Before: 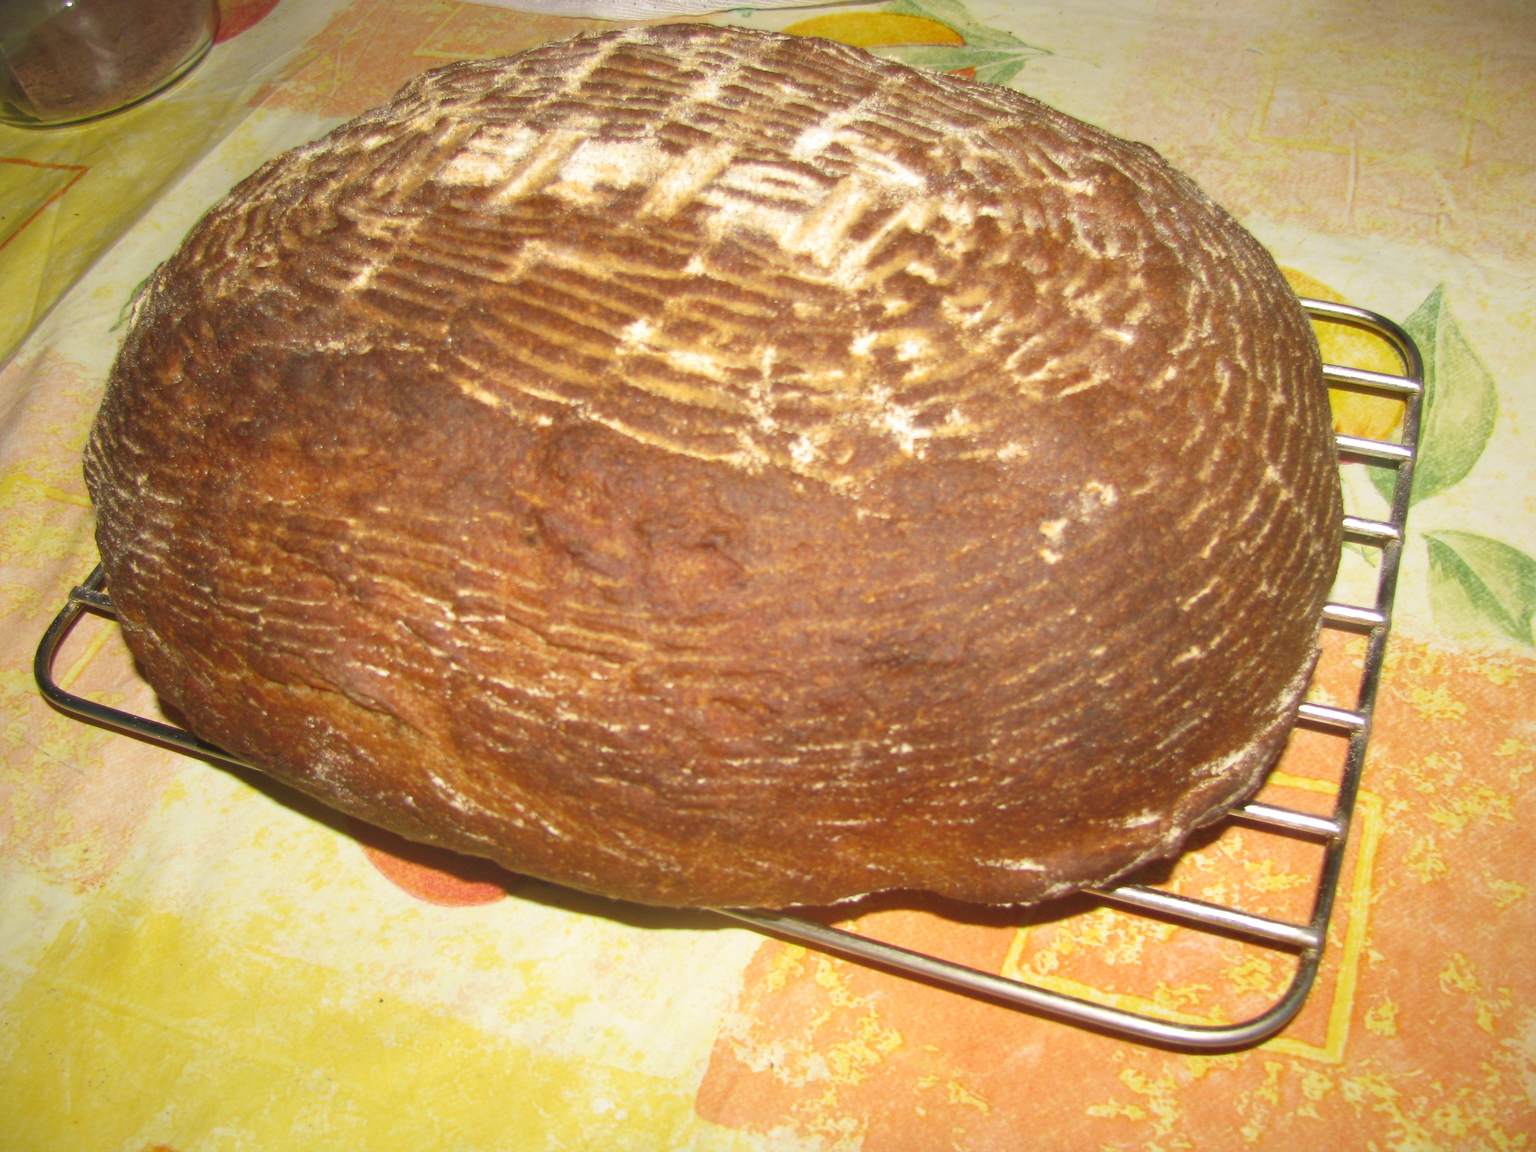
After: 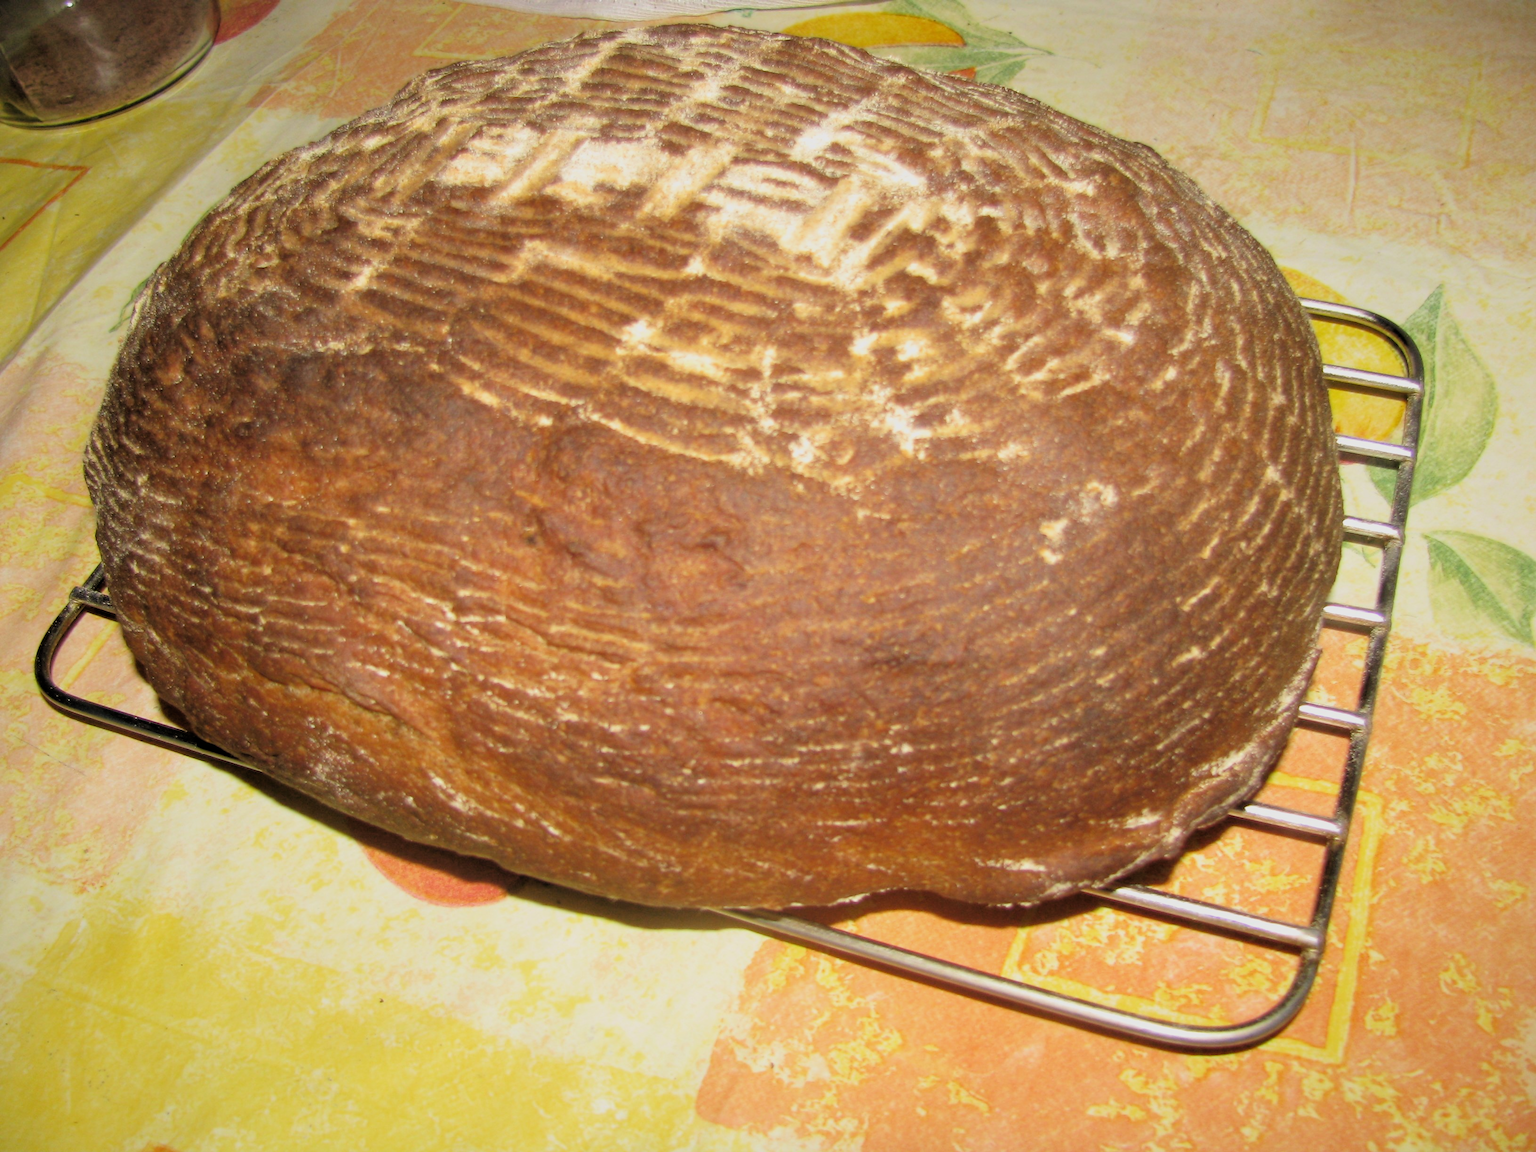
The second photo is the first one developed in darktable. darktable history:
filmic rgb: black relative exposure -3.37 EV, white relative exposure 3.46 EV, hardness 2.36, contrast 1.102, color science v6 (2022)
